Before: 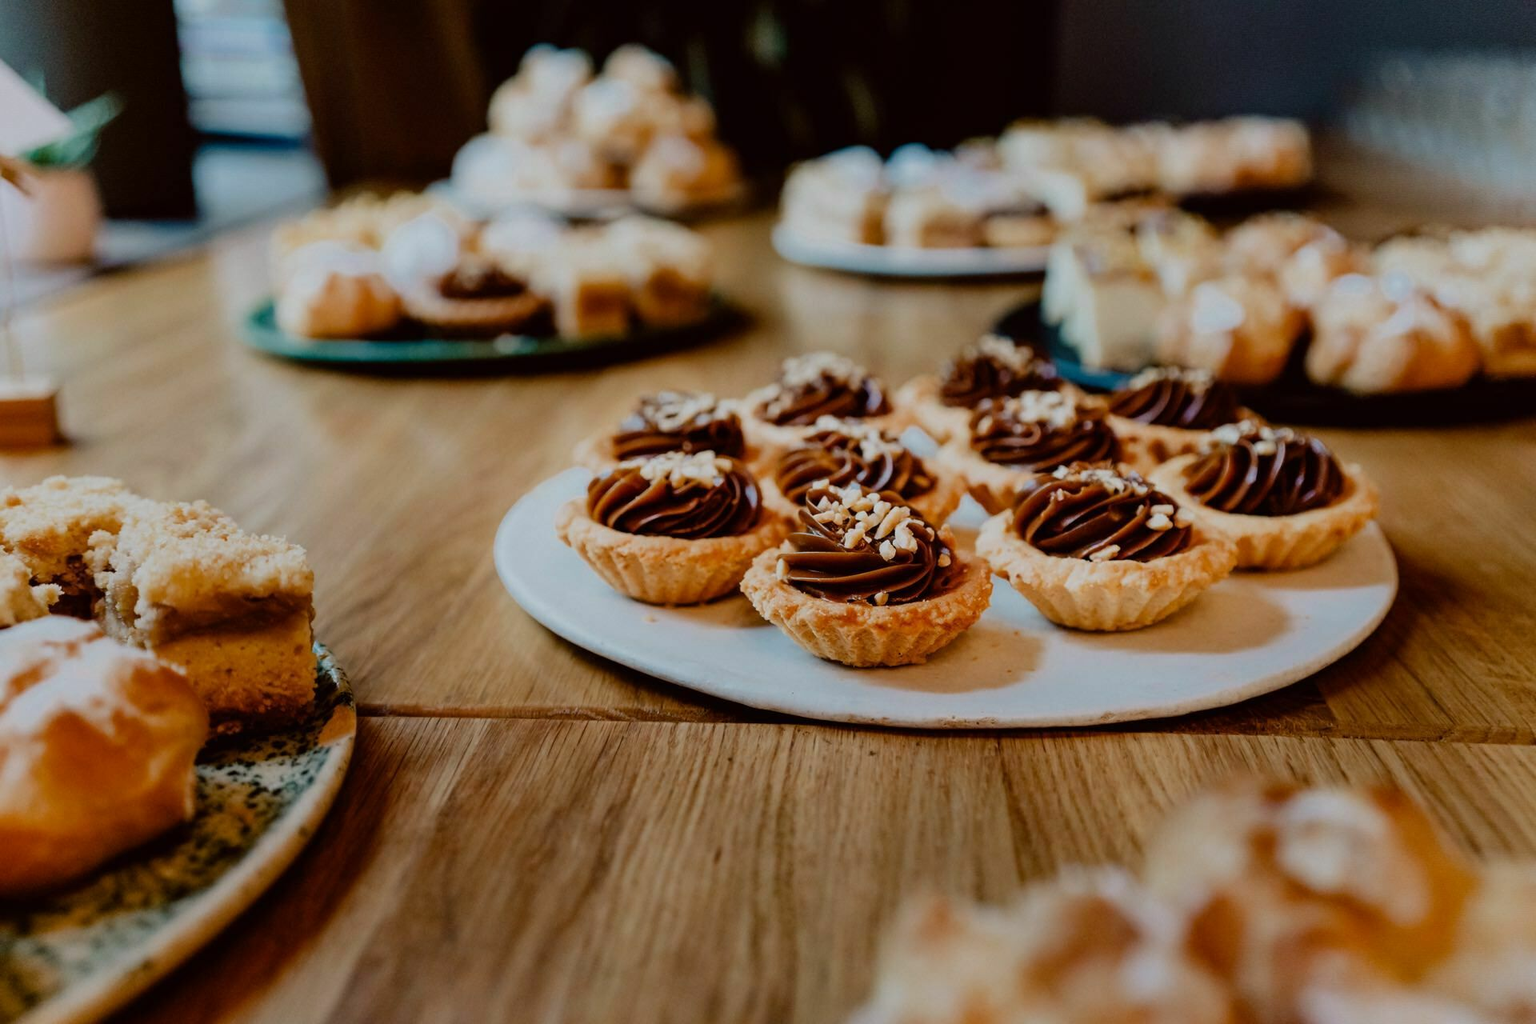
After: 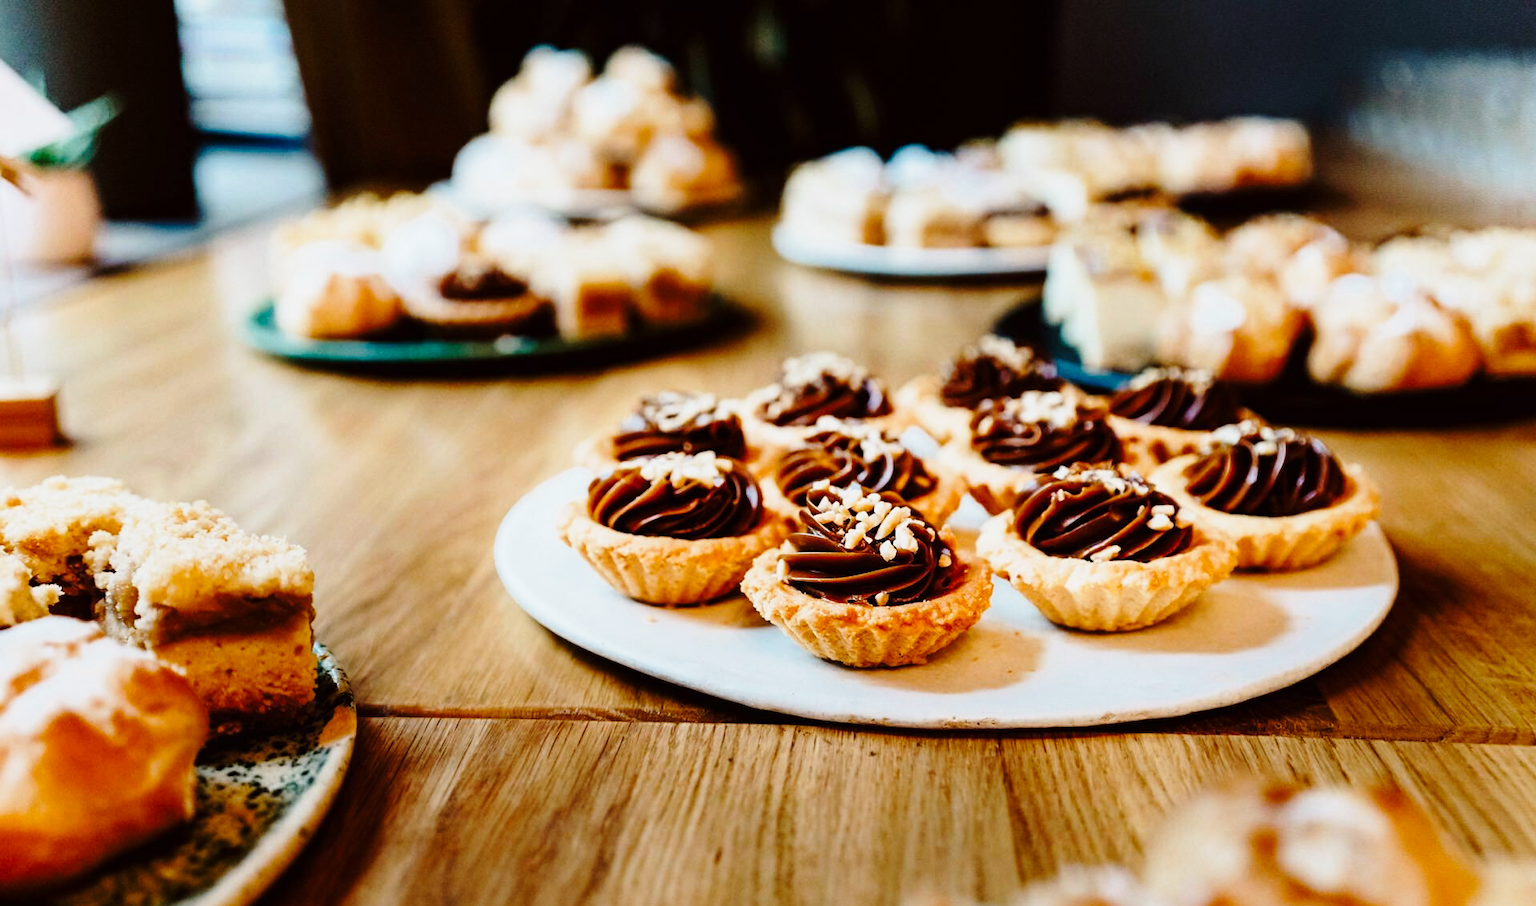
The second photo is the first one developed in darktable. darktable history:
crop and rotate: top 0%, bottom 11.41%
tone equalizer: -8 EV -0.443 EV, -7 EV -0.398 EV, -6 EV -0.337 EV, -5 EV -0.217 EV, -3 EV 0.212 EV, -2 EV 0.31 EV, -1 EV 0.372 EV, +0 EV 0.4 EV, edges refinement/feathering 500, mask exposure compensation -1.57 EV, preserve details guided filter
base curve: curves: ch0 [(0, 0) (0.028, 0.03) (0.121, 0.232) (0.46, 0.748) (0.859, 0.968) (1, 1)], preserve colors none
